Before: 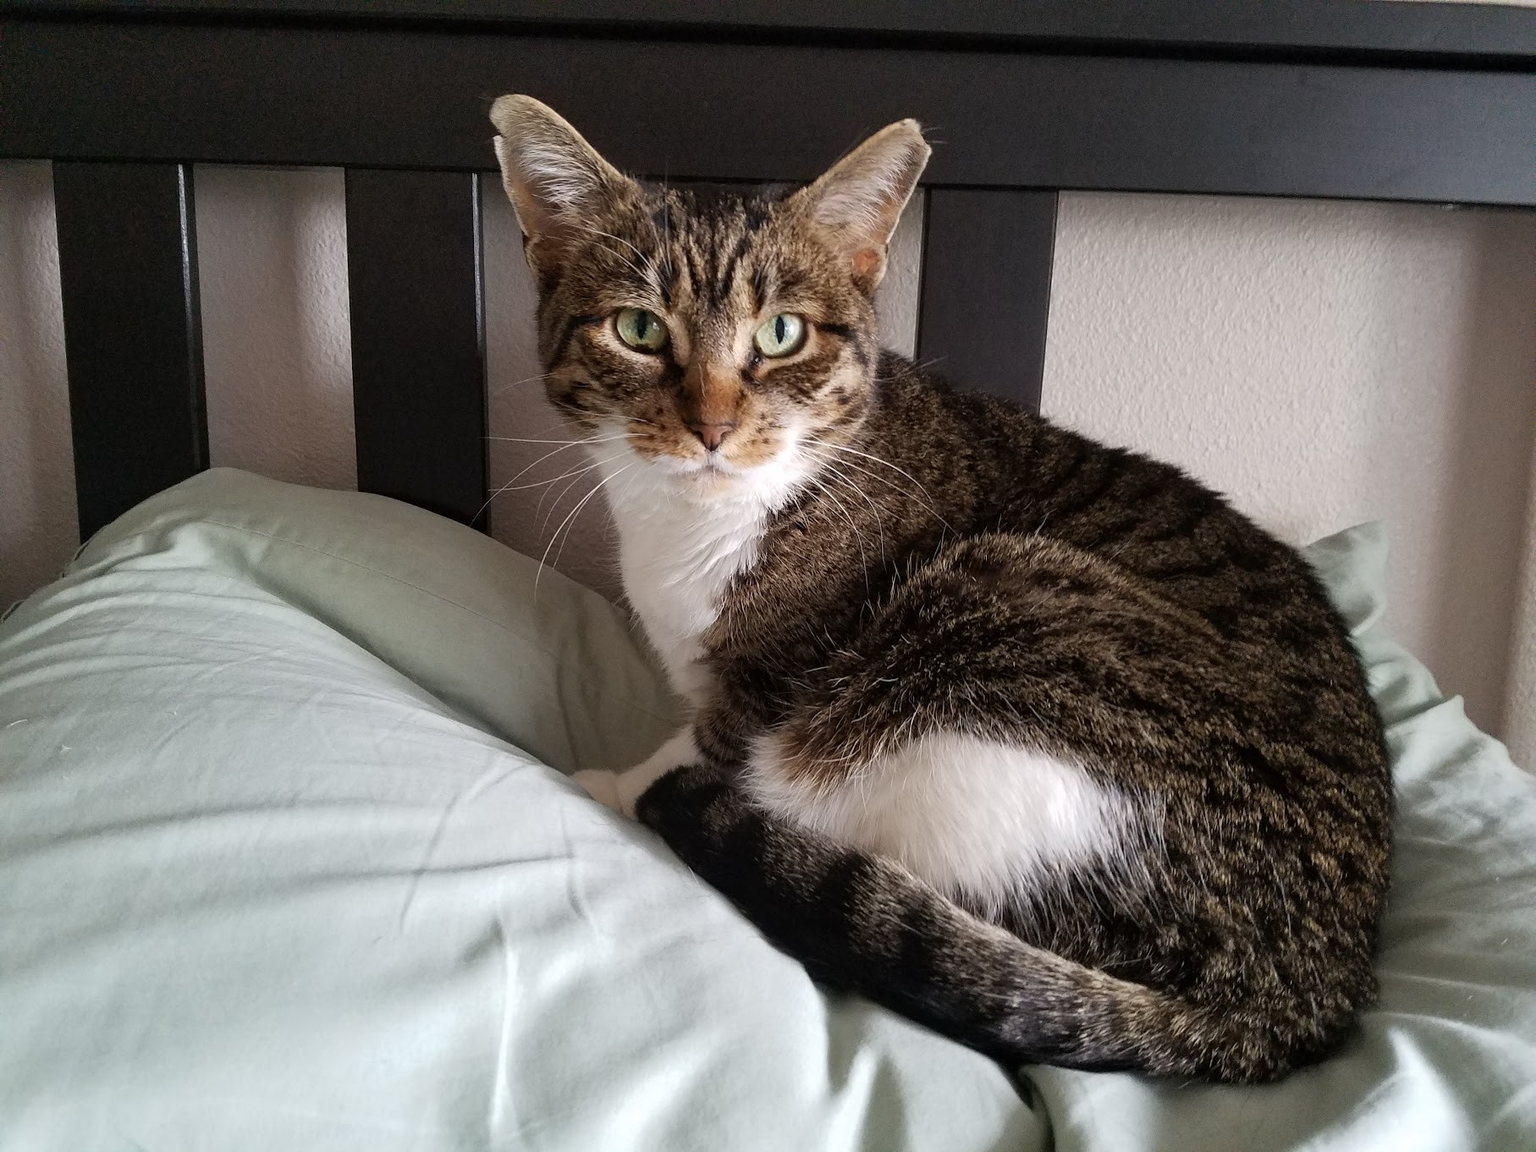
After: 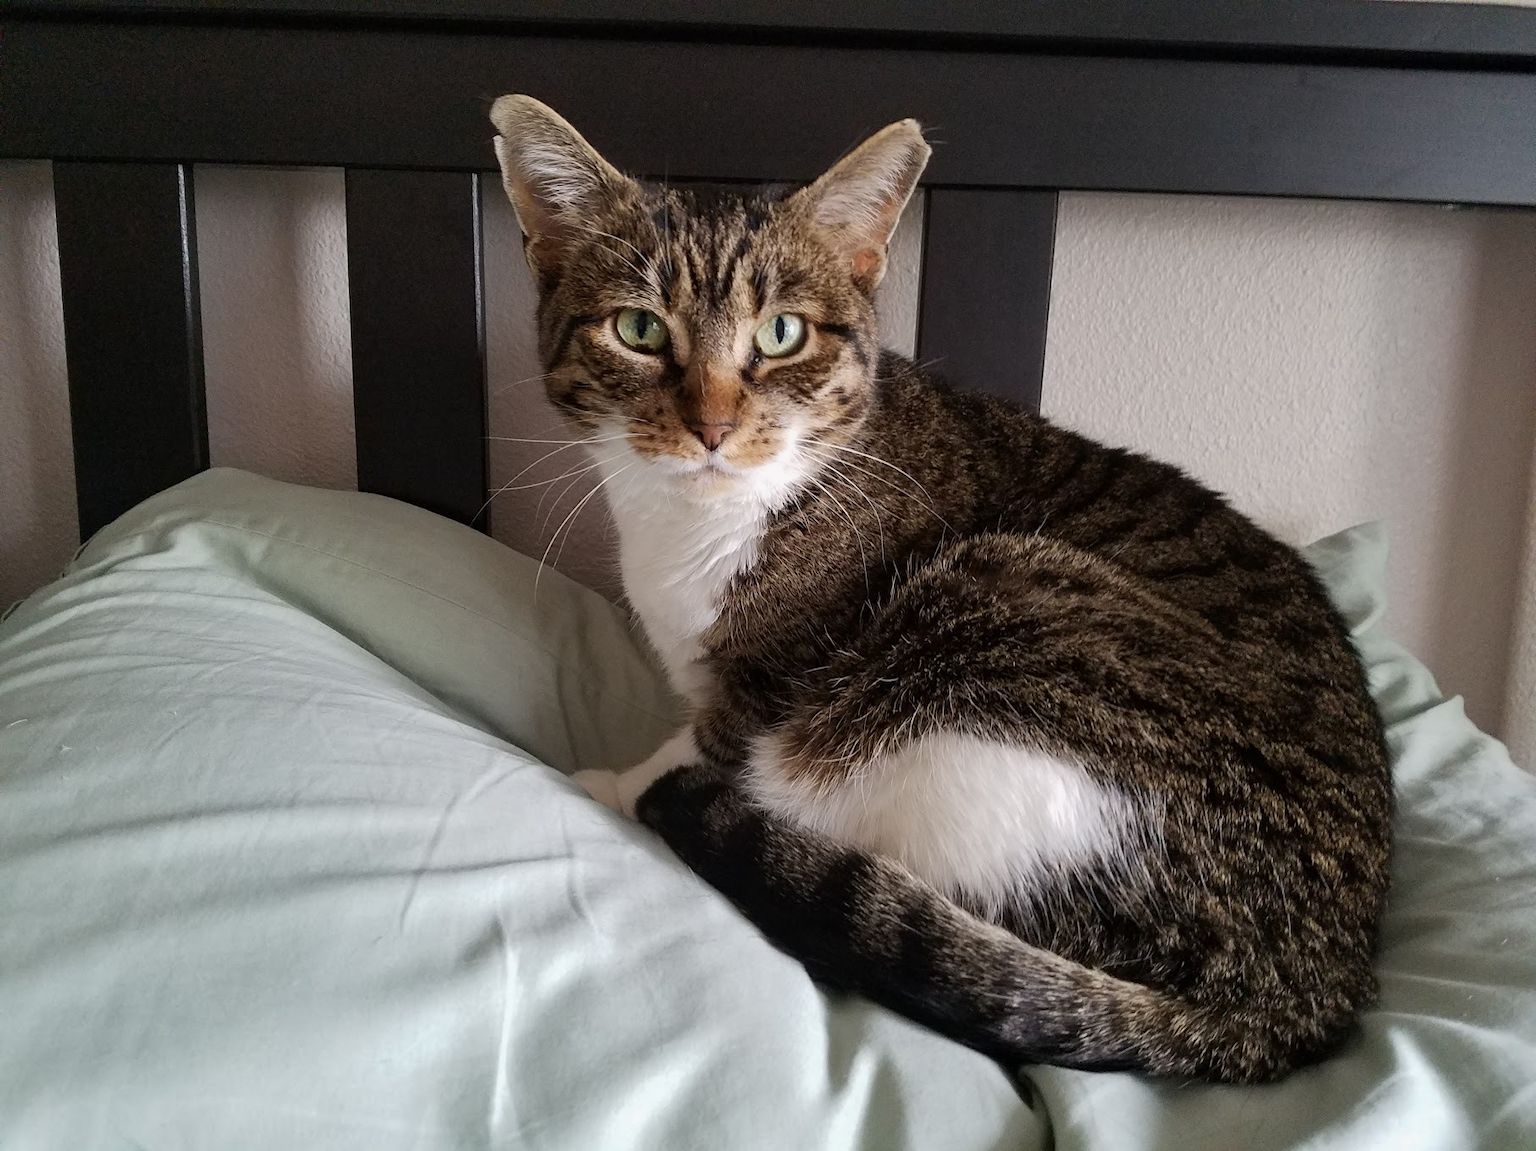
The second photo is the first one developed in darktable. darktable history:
shadows and highlights: shadows -20.12, white point adjustment -2.05, highlights -35.2
